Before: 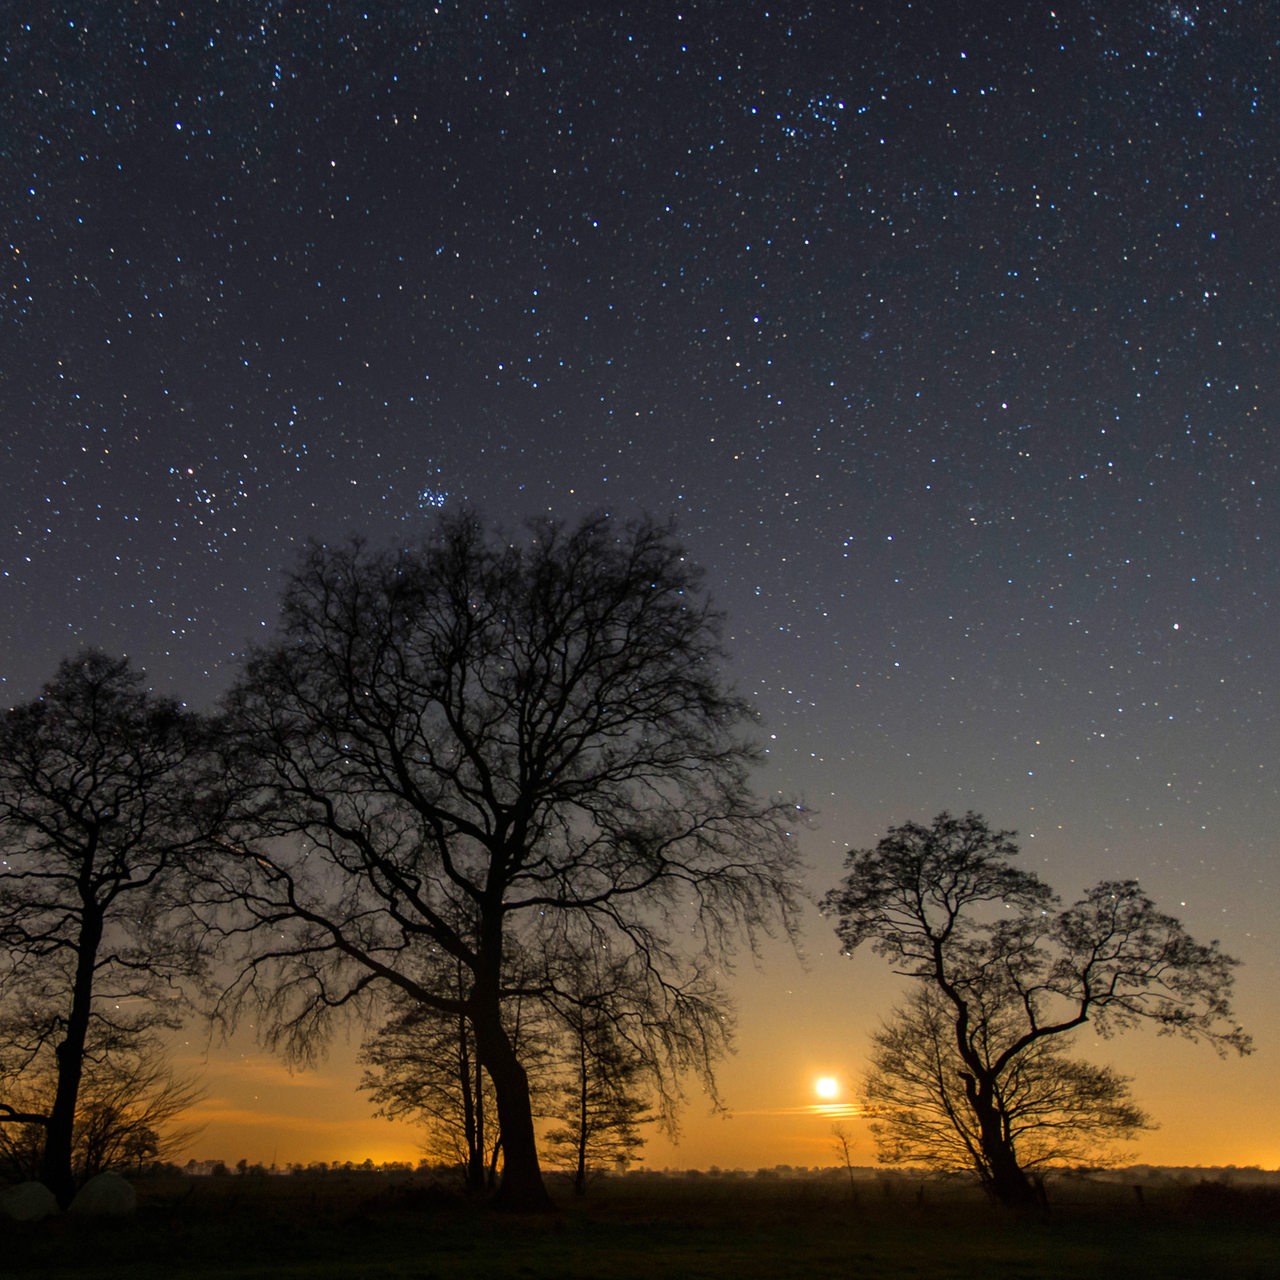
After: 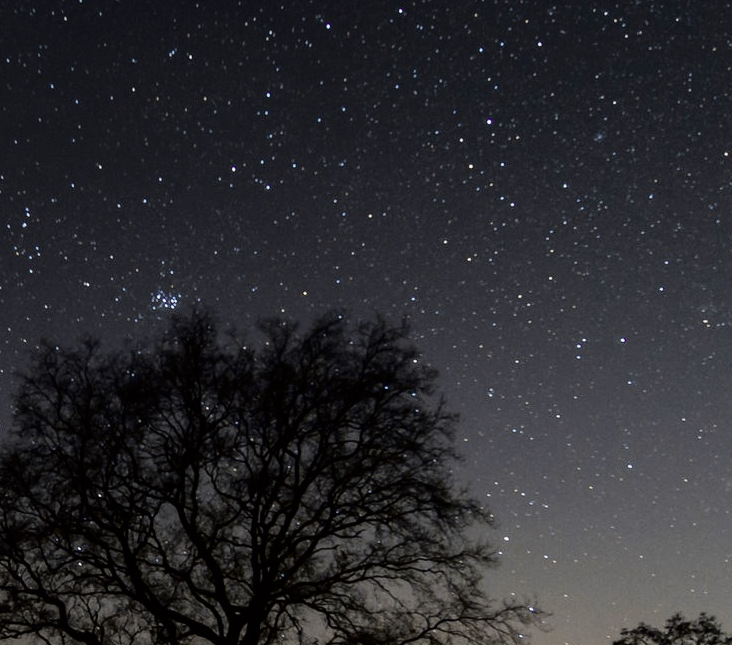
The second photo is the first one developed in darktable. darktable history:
crop: left 20.932%, top 15.471%, right 21.848%, bottom 34.081%
tone curve: curves: ch0 [(0.003, 0) (0.066, 0.017) (0.163, 0.09) (0.264, 0.238) (0.395, 0.421) (0.517, 0.575) (0.633, 0.687) (0.791, 0.814) (1, 1)]; ch1 [(0, 0) (0.149, 0.17) (0.327, 0.339) (0.39, 0.403) (0.456, 0.463) (0.501, 0.502) (0.512, 0.507) (0.53, 0.533) (0.575, 0.592) (0.671, 0.655) (0.729, 0.679) (1, 1)]; ch2 [(0, 0) (0.337, 0.382) (0.464, 0.47) (0.501, 0.502) (0.527, 0.532) (0.563, 0.555) (0.615, 0.61) (0.663, 0.68) (1, 1)], color space Lab, independent channels, preserve colors none
contrast brightness saturation: saturation -0.17
